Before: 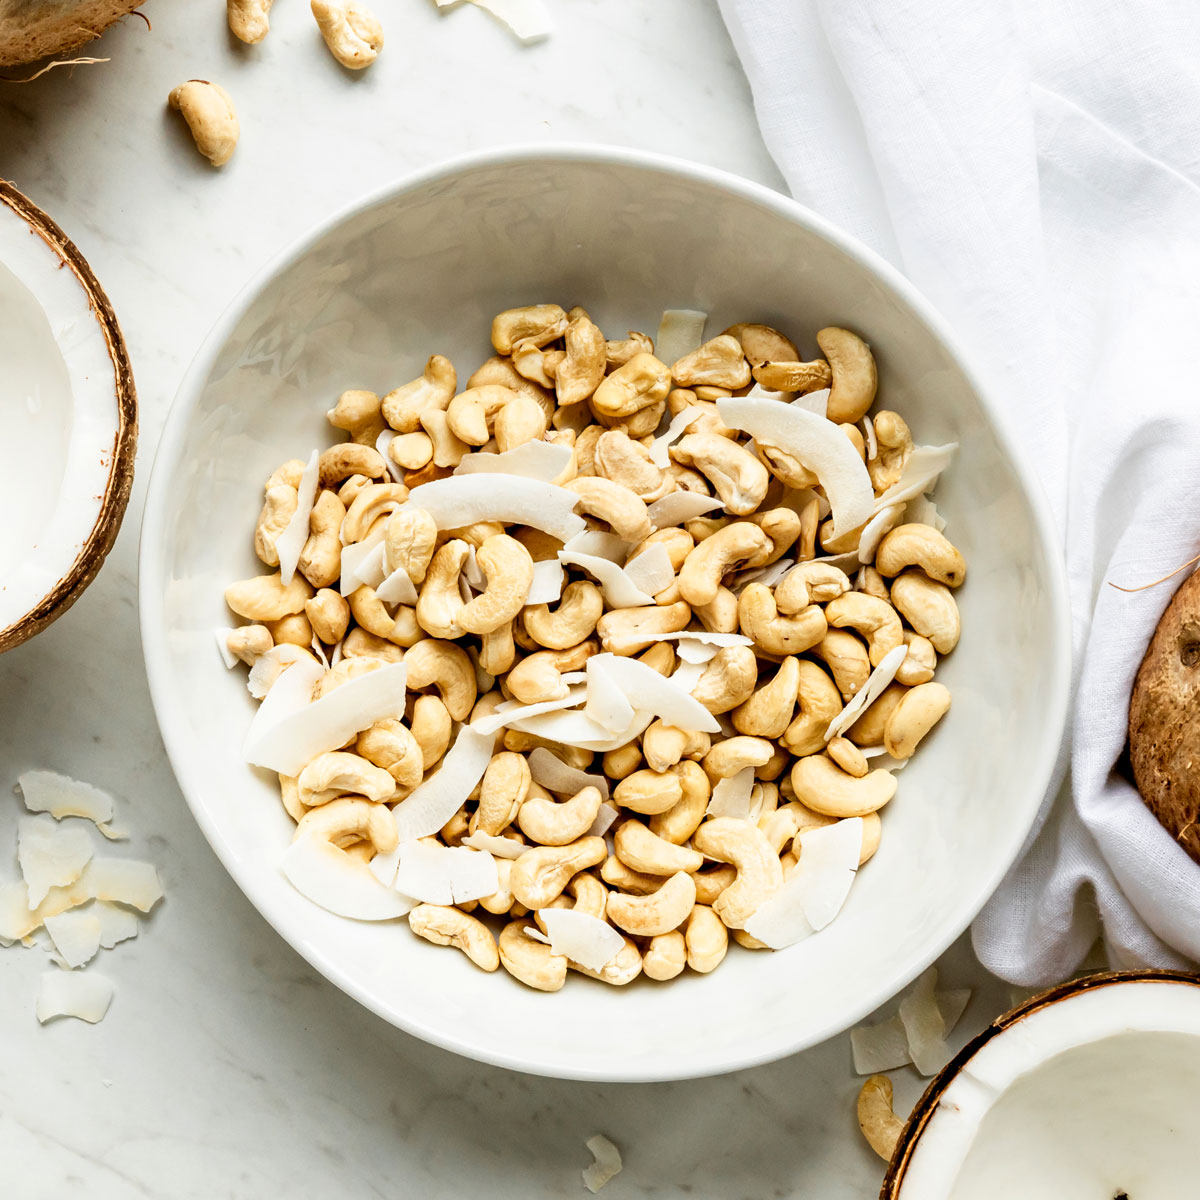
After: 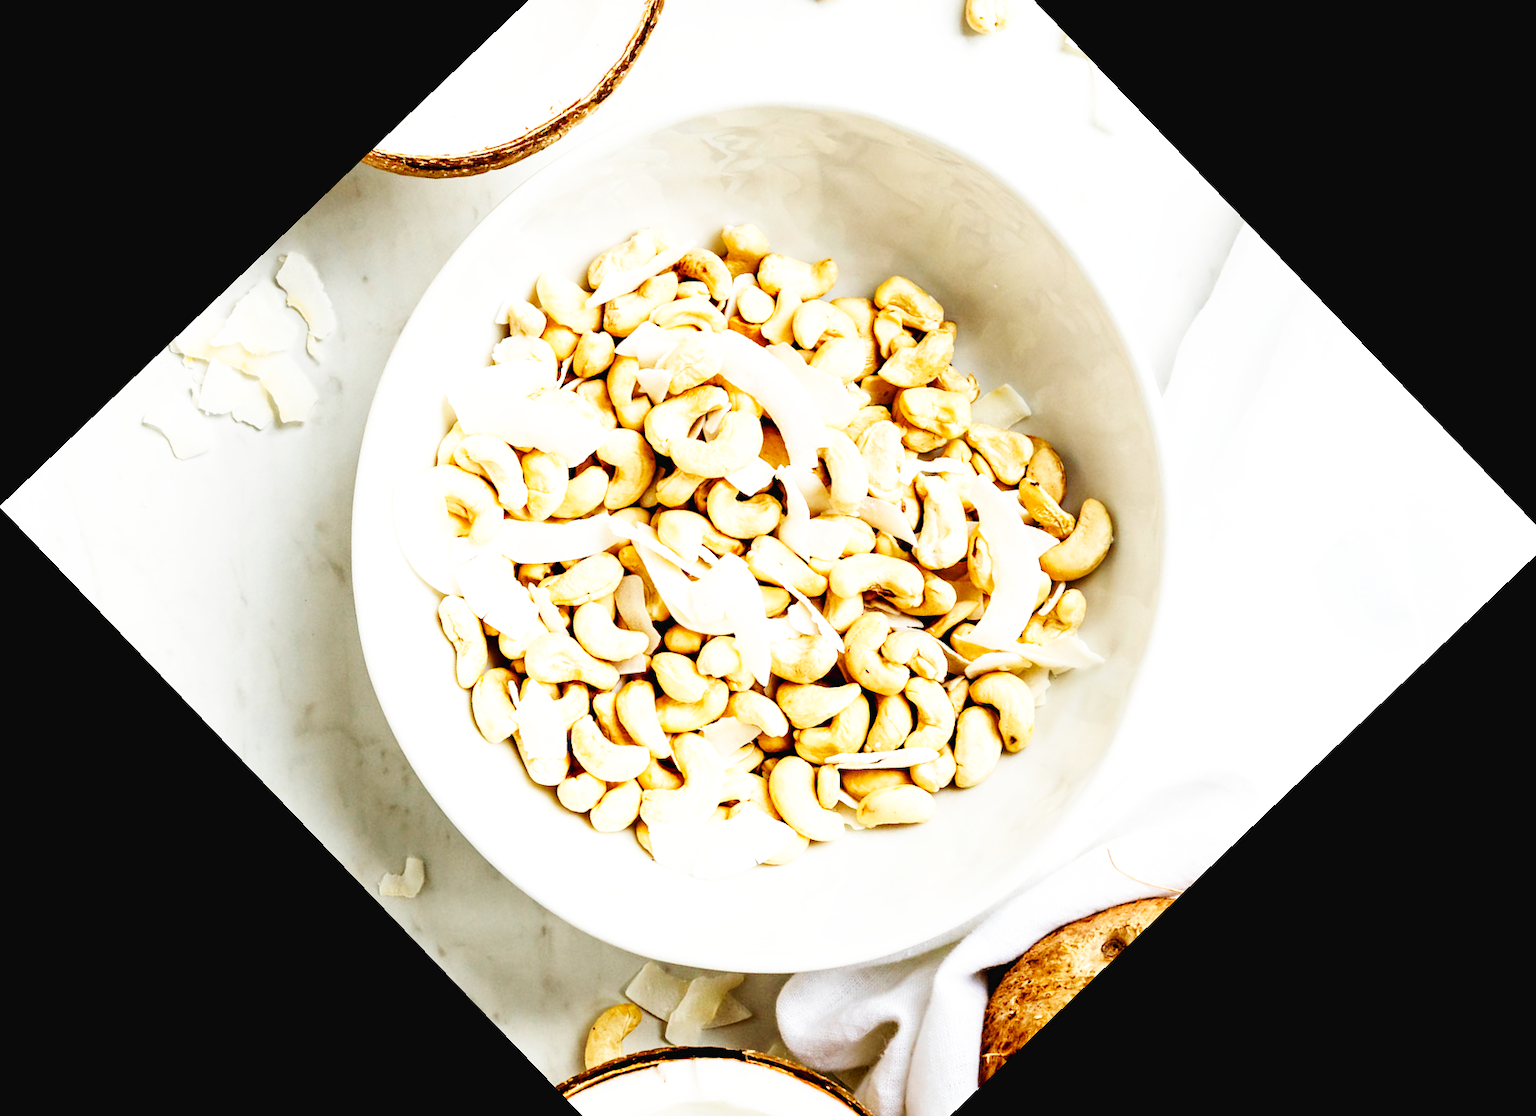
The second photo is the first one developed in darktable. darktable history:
base curve: curves: ch0 [(0, 0.003) (0.001, 0.002) (0.006, 0.004) (0.02, 0.022) (0.048, 0.086) (0.094, 0.234) (0.162, 0.431) (0.258, 0.629) (0.385, 0.8) (0.548, 0.918) (0.751, 0.988) (1, 1)], preserve colors none
crop and rotate: angle -46.26°, top 16.234%, right 0.912%, bottom 11.704%
